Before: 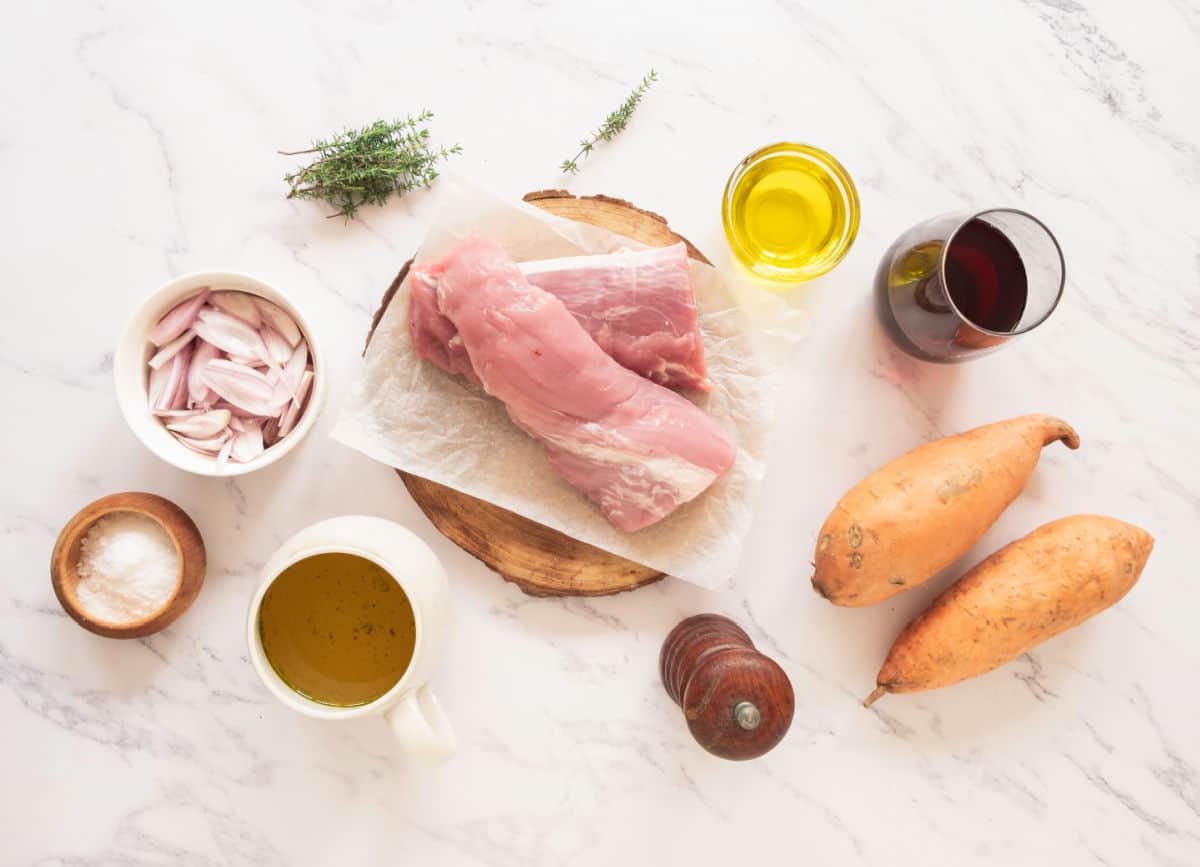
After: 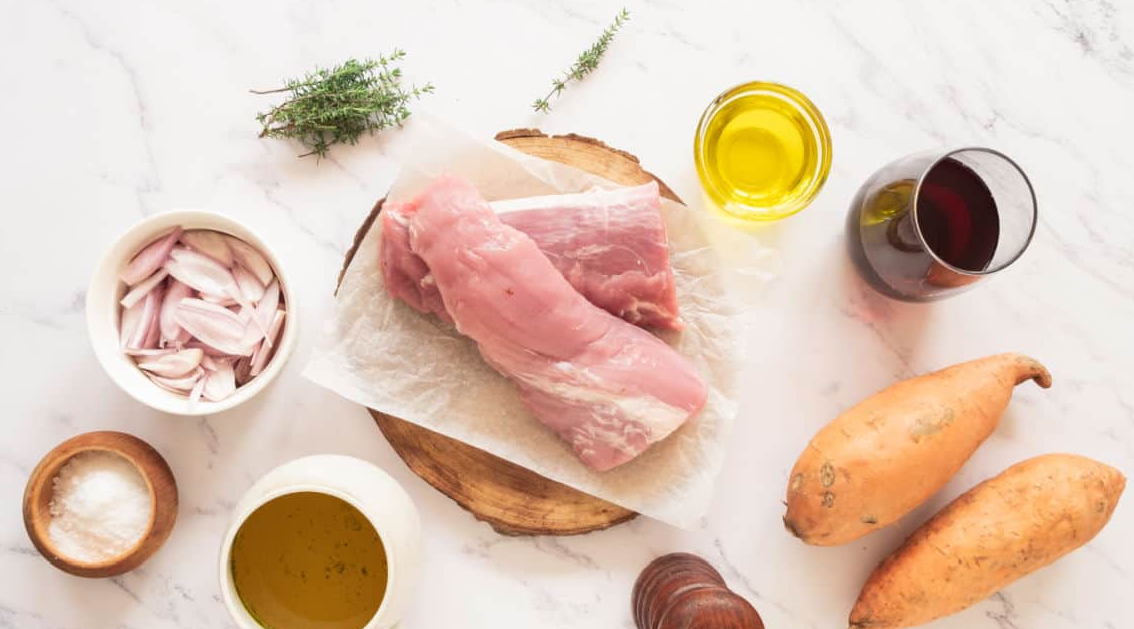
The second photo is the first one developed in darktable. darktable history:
crop: left 2.412%, top 7.072%, right 3.025%, bottom 20.331%
